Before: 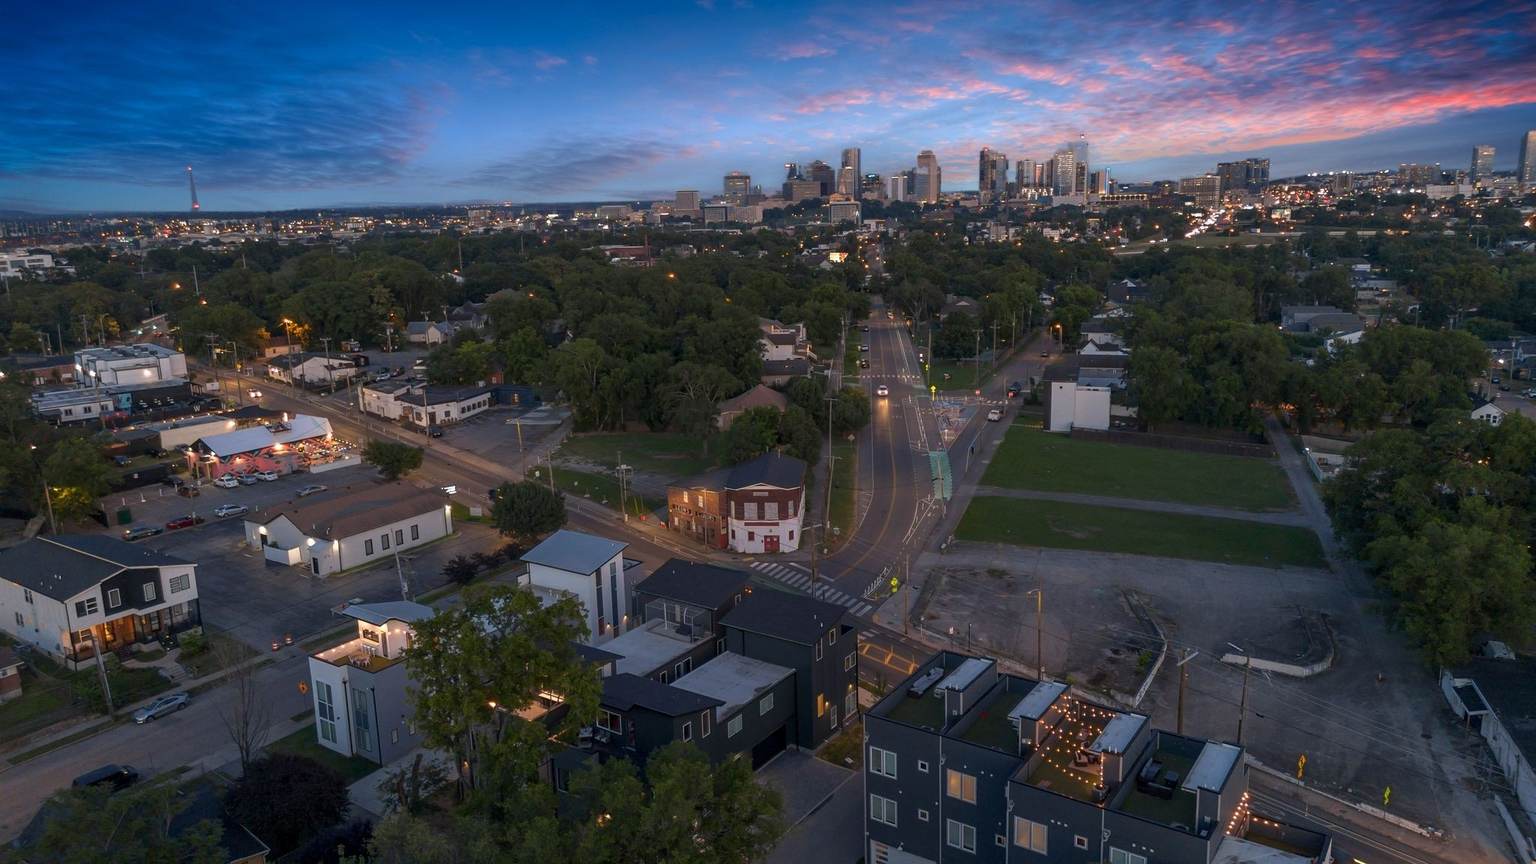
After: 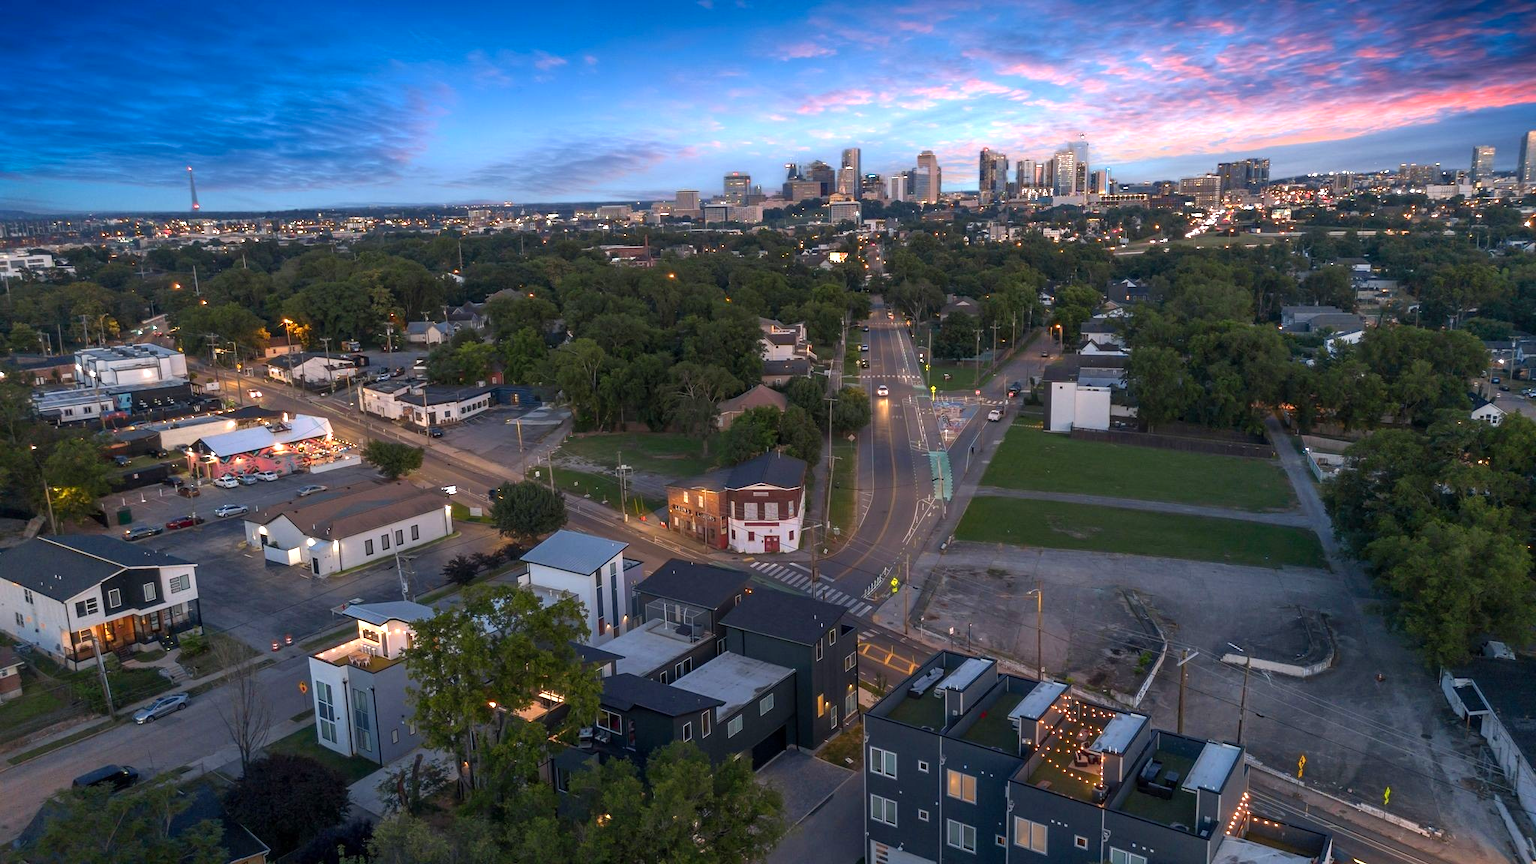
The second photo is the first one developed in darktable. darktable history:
levels: black 3.9%, white 99.91%, levels [0, 0.394, 0.787]
